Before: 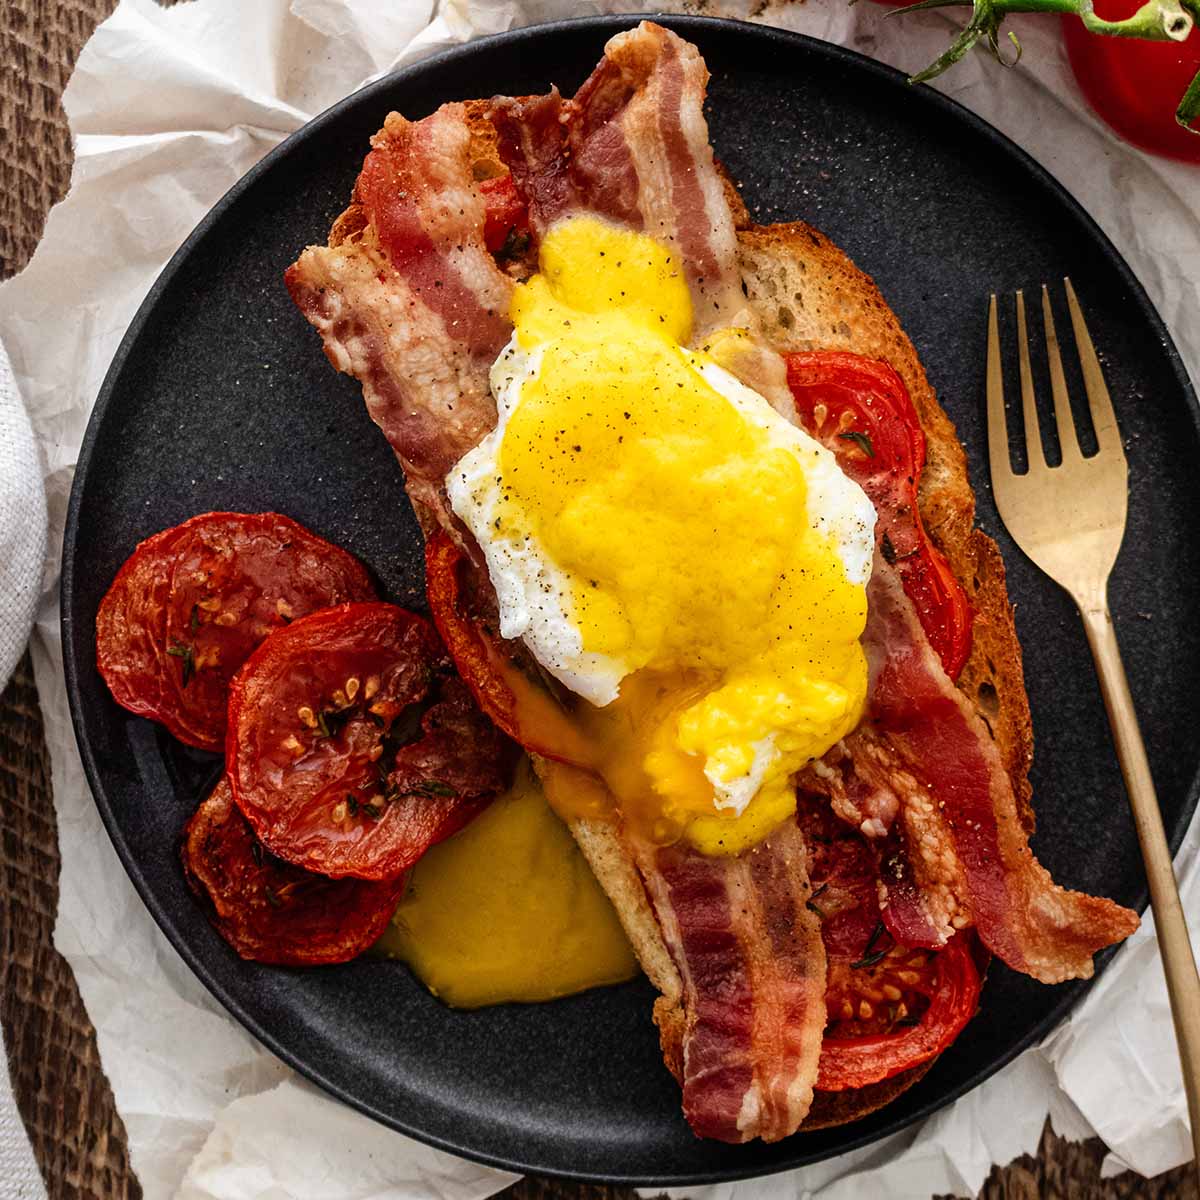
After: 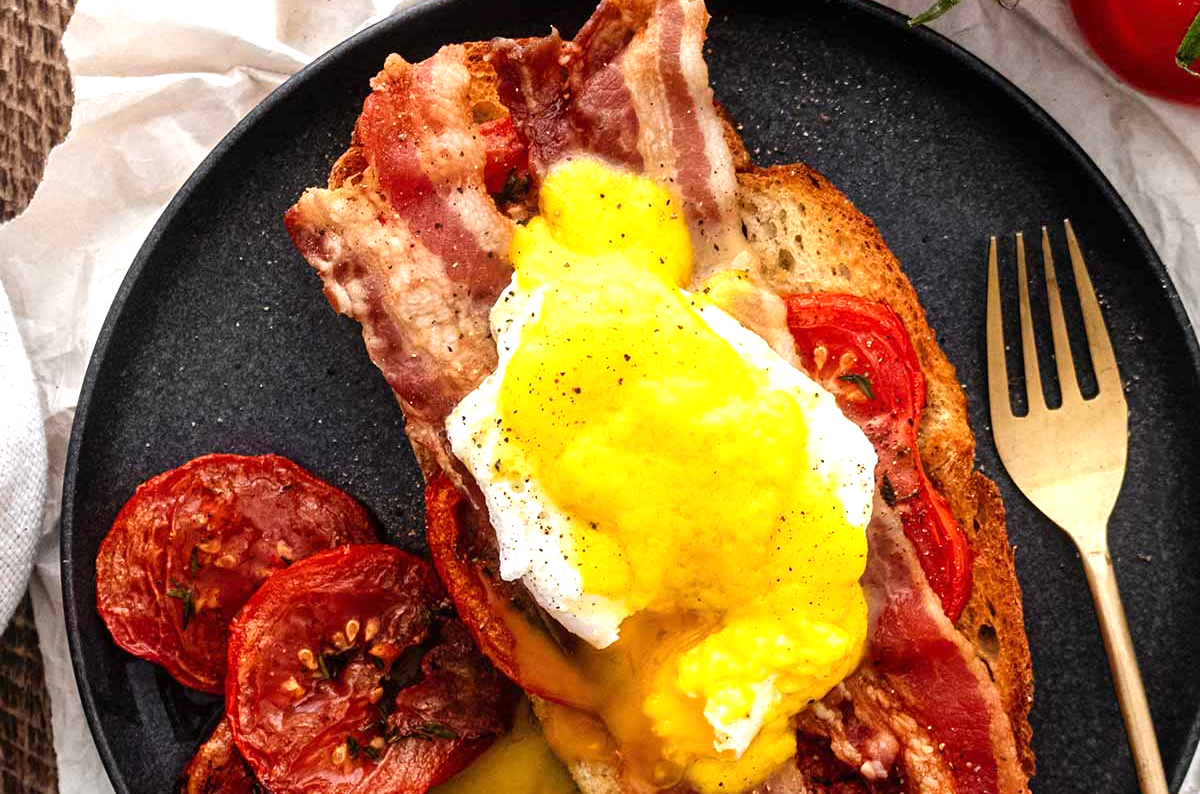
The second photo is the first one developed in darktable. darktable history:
crop and rotate: top 4.88%, bottom 28.918%
exposure: exposure 0.633 EV, compensate highlight preservation false
